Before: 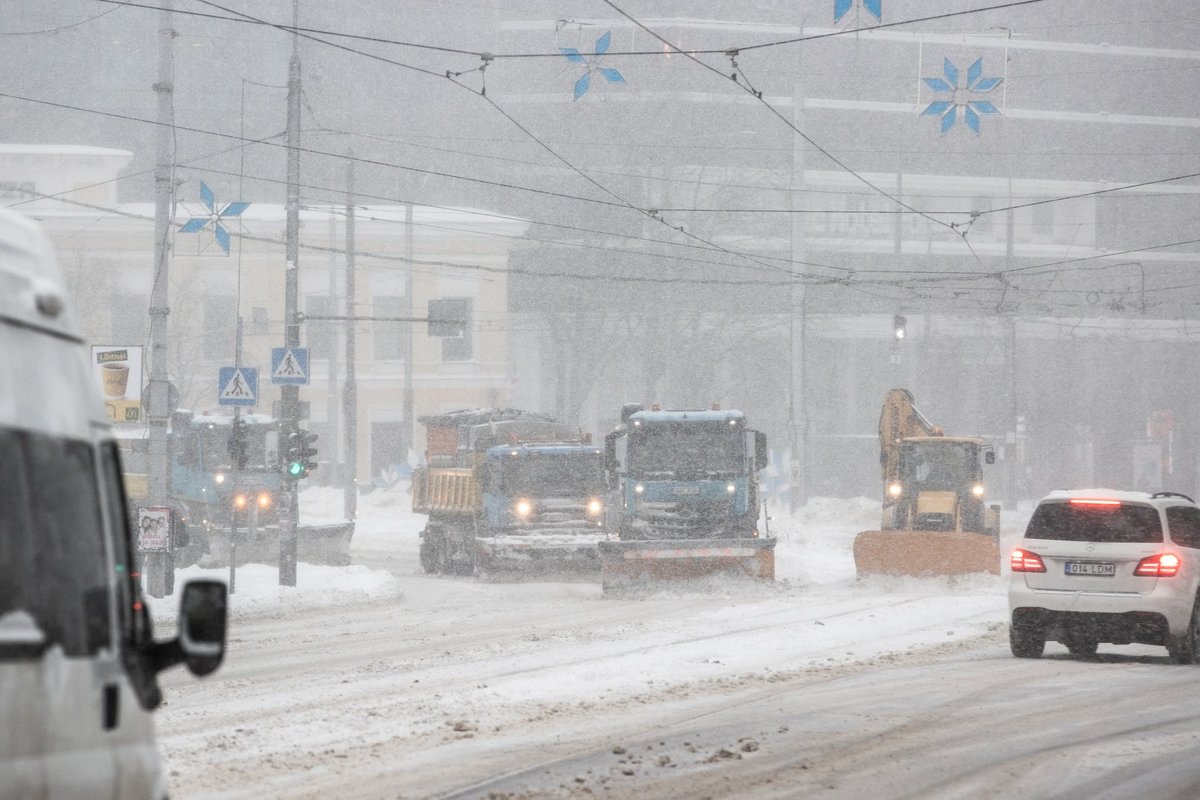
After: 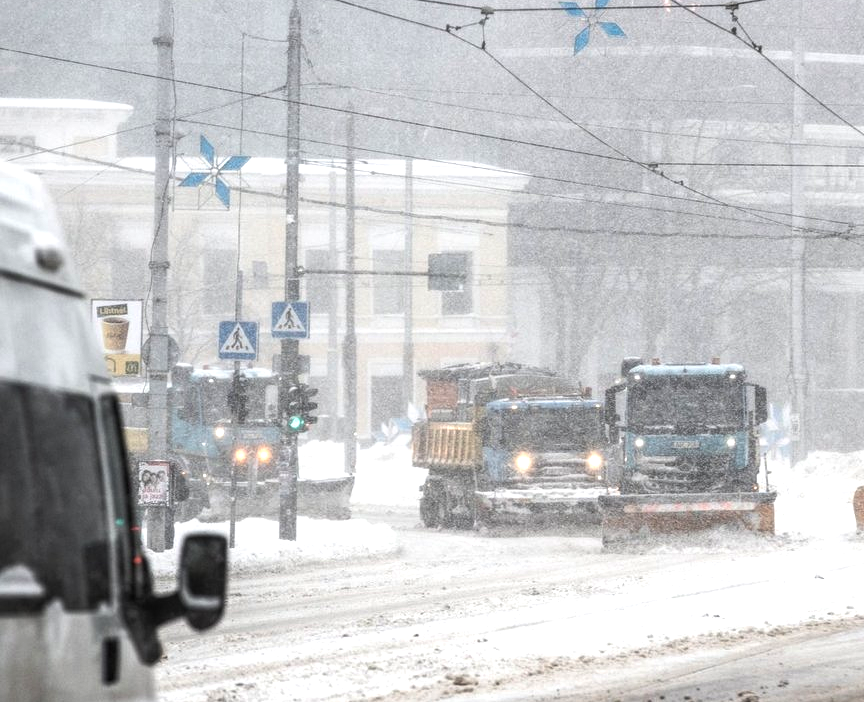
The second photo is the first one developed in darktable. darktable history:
color balance rgb: perceptual brilliance grading › highlights 14.29%, perceptual brilliance grading › mid-tones -5.92%, perceptual brilliance grading › shadows -26.83%, global vibrance 31.18%
local contrast: on, module defaults
crop: top 5.803%, right 27.864%, bottom 5.804%
